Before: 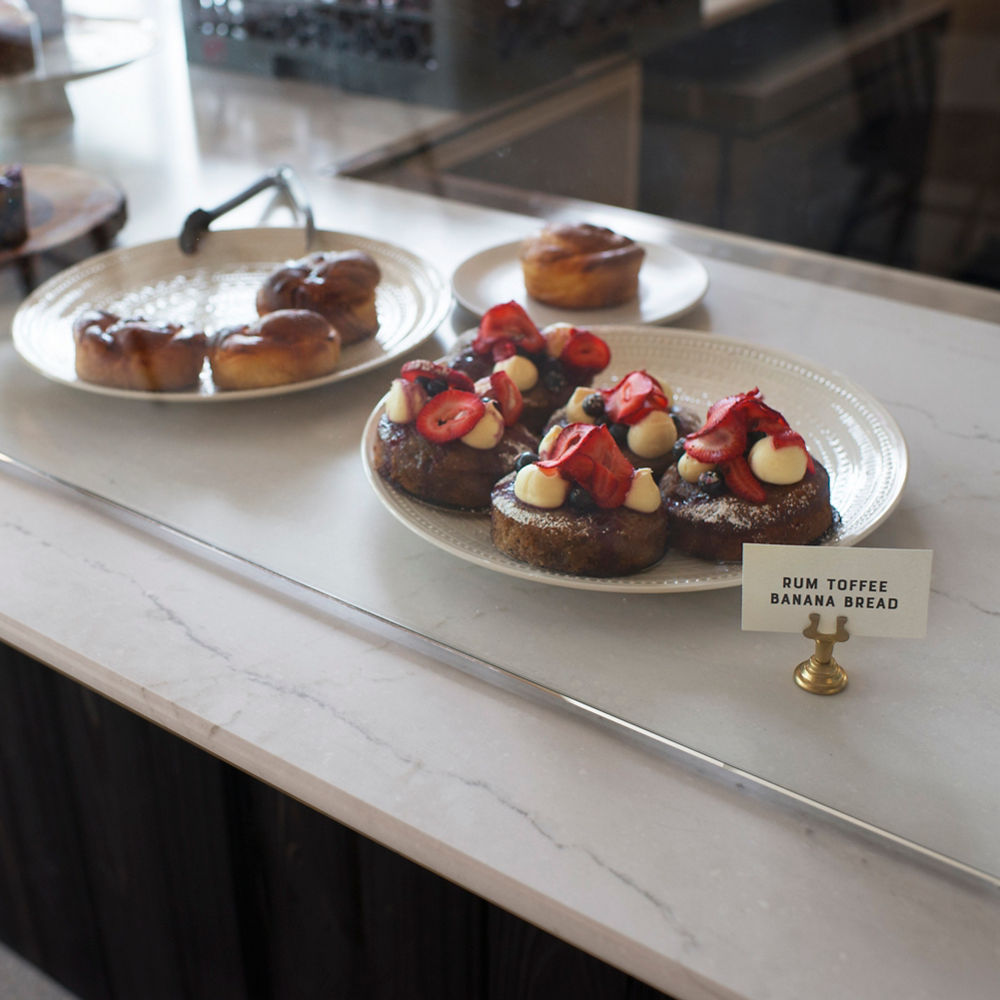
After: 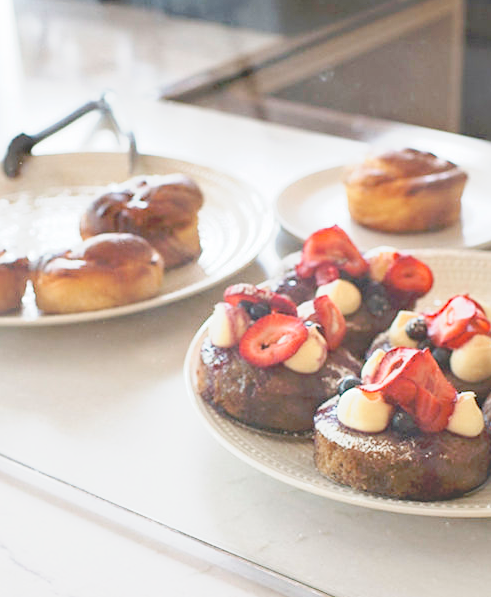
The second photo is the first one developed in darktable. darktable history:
exposure: exposure -0.011 EV, compensate exposure bias true, compensate highlight preservation false
tone curve: curves: ch0 [(0, 0) (0.003, 0.195) (0.011, 0.161) (0.025, 0.21) (0.044, 0.24) (0.069, 0.254) (0.1, 0.283) (0.136, 0.347) (0.177, 0.412) (0.224, 0.455) (0.277, 0.531) (0.335, 0.606) (0.399, 0.679) (0.468, 0.748) (0.543, 0.814) (0.623, 0.876) (0.709, 0.927) (0.801, 0.949) (0.898, 0.962) (1, 1)], preserve colors none
sharpen: amount 0.208
crop: left 17.761%, top 7.698%, right 33.095%, bottom 32.561%
haze removal: compatibility mode true, adaptive false
